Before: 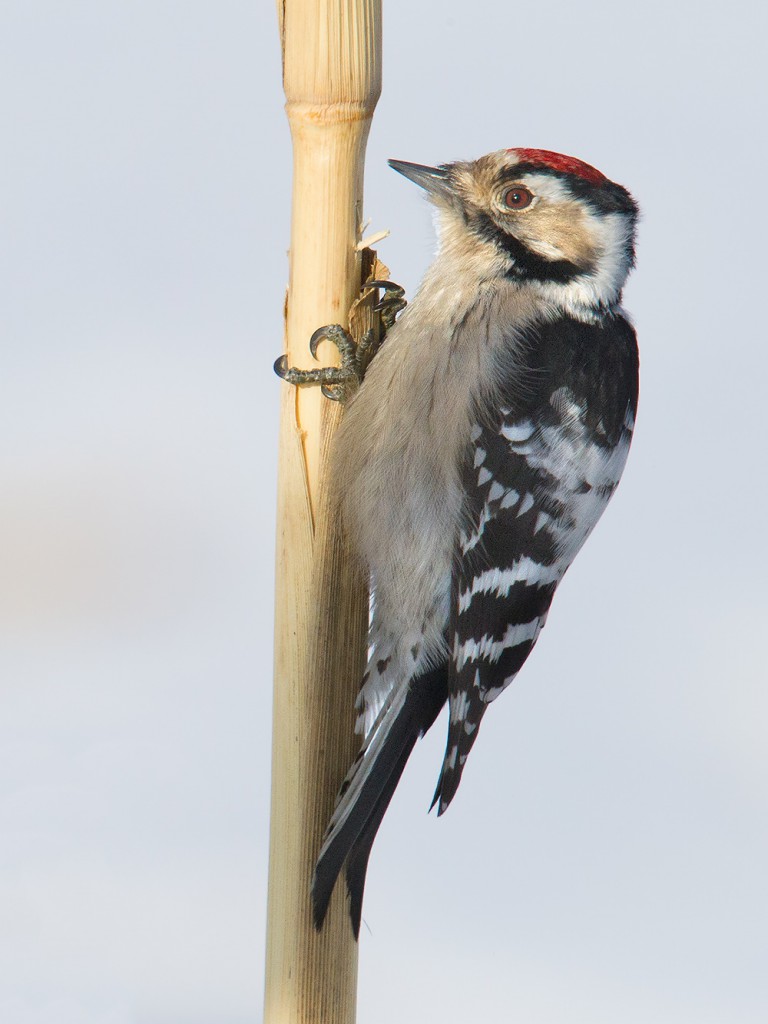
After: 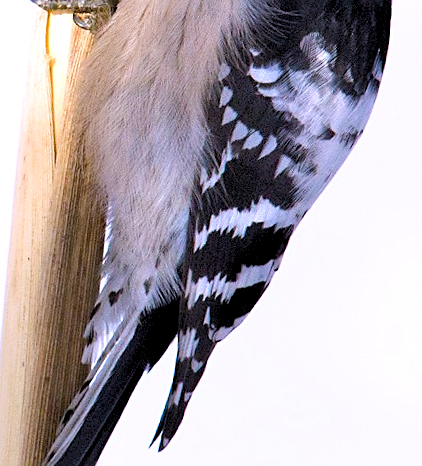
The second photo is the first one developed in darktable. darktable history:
crop: left 35.03%, top 36.625%, right 14.663%, bottom 20.057%
white balance: red 1.042, blue 1.17
rgb levels: levels [[0.01, 0.419, 0.839], [0, 0.5, 1], [0, 0.5, 1]]
color balance rgb: global offset › luminance -0.51%, perceptual saturation grading › global saturation 27.53%, perceptual saturation grading › highlights -25%, perceptual saturation grading › shadows 25%, perceptual brilliance grading › highlights 6.62%, perceptual brilliance grading › mid-tones 17.07%, perceptual brilliance grading › shadows -5.23%
rotate and perspective: rotation 4.1°, automatic cropping off
sharpen: amount 0.478
